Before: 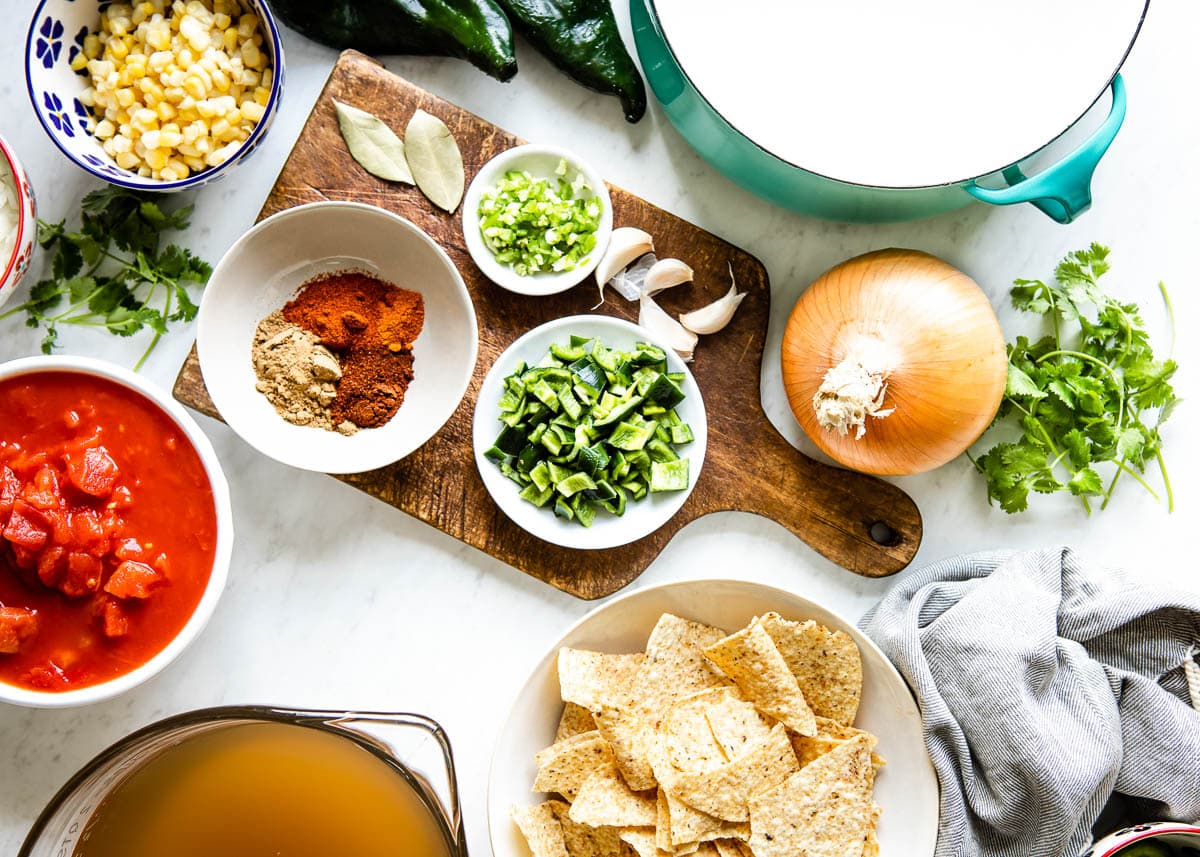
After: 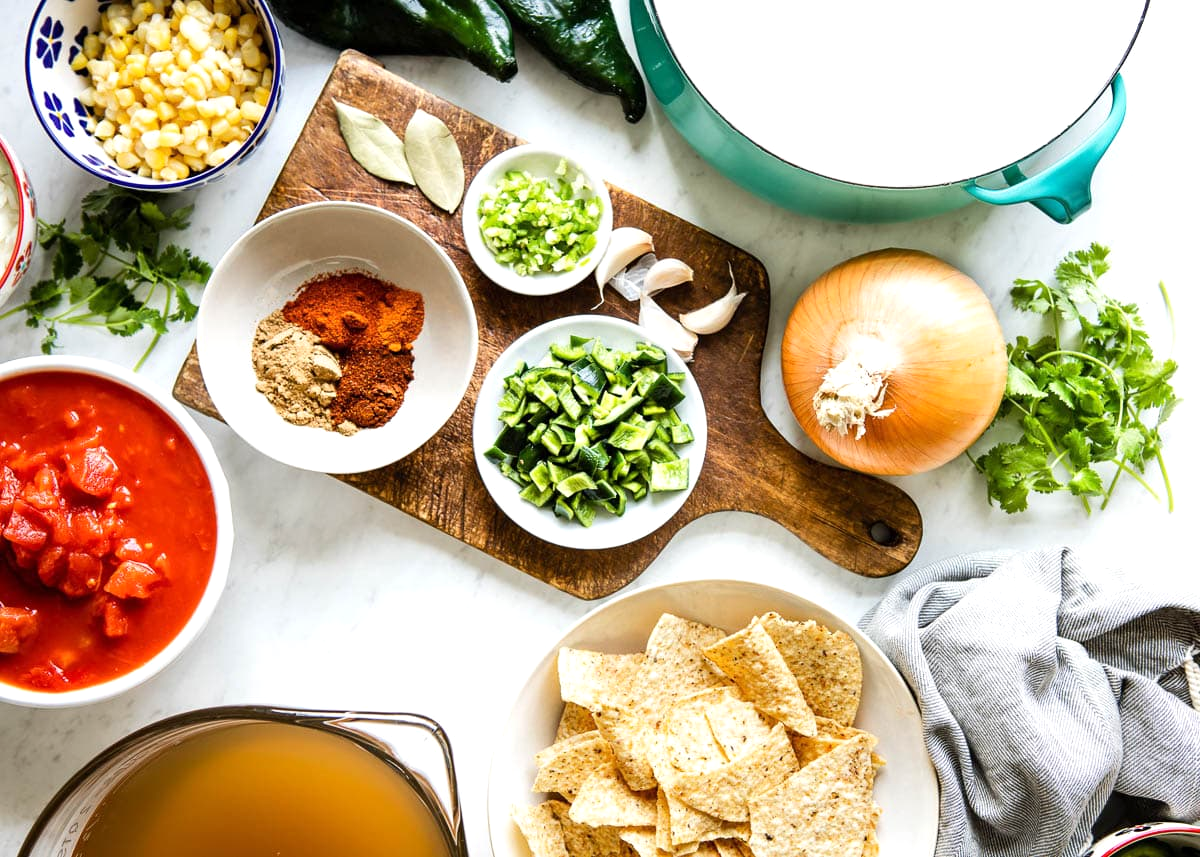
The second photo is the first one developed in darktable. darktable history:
exposure: exposure 0.127 EV, compensate highlight preservation false
tone equalizer: on, module defaults
